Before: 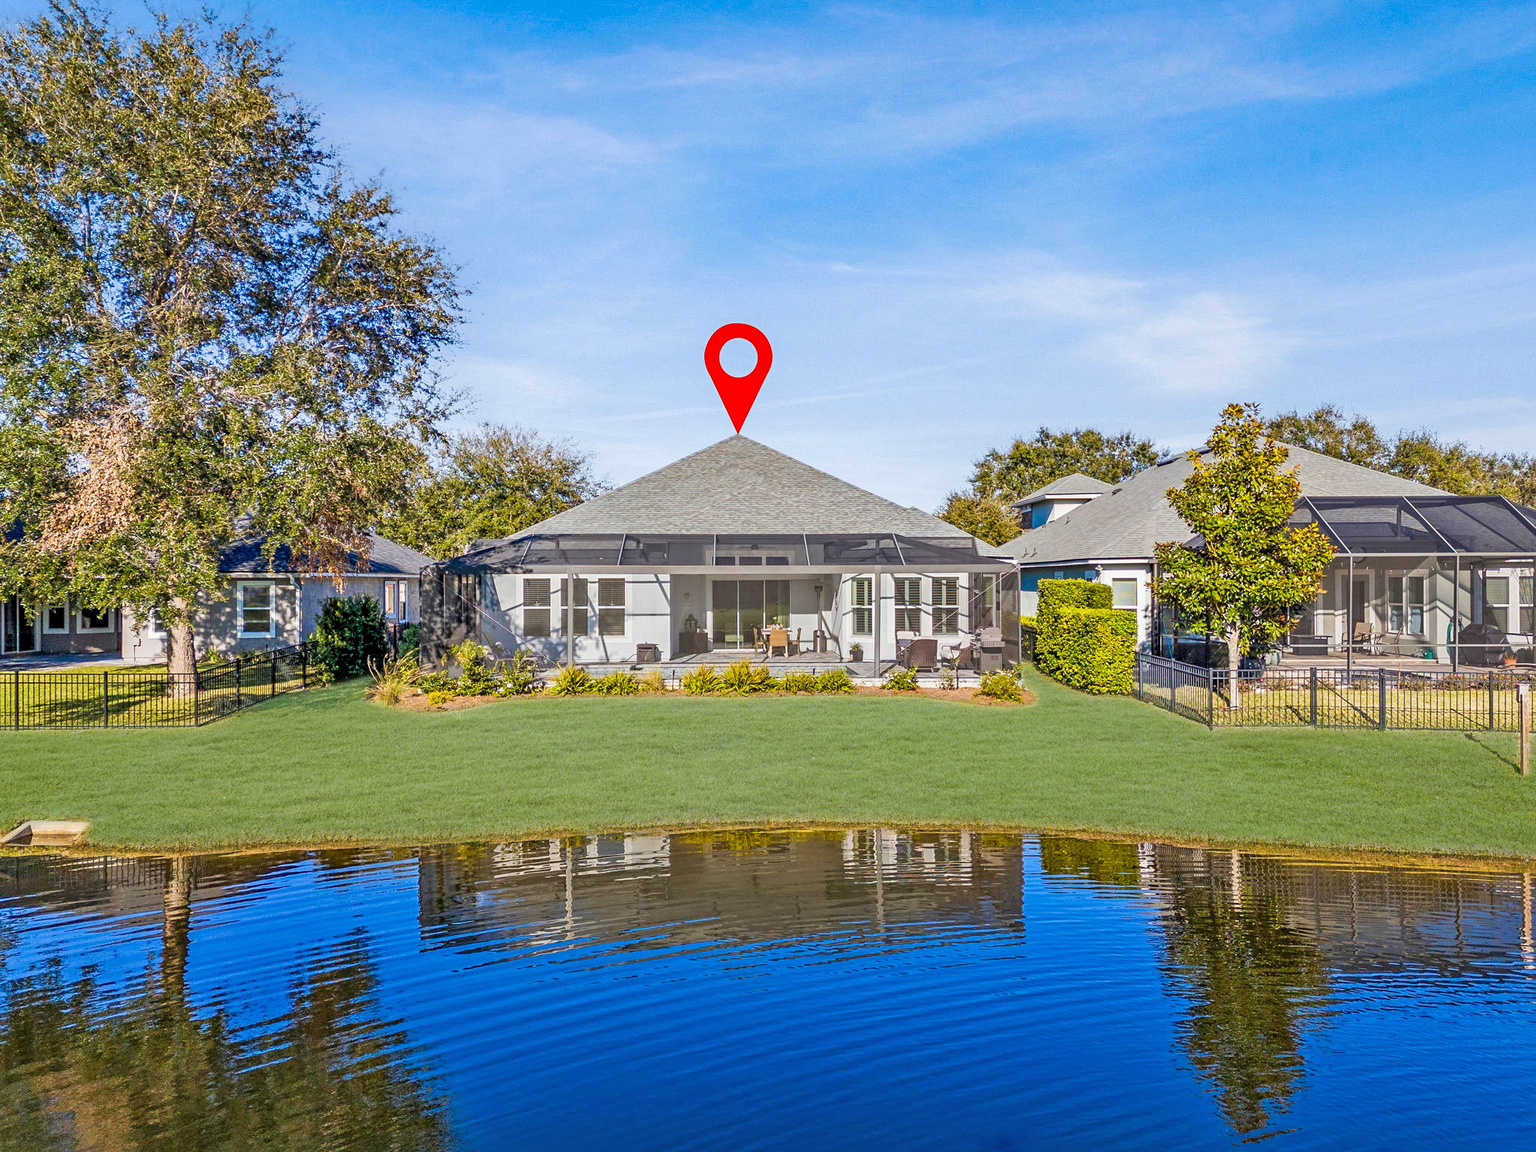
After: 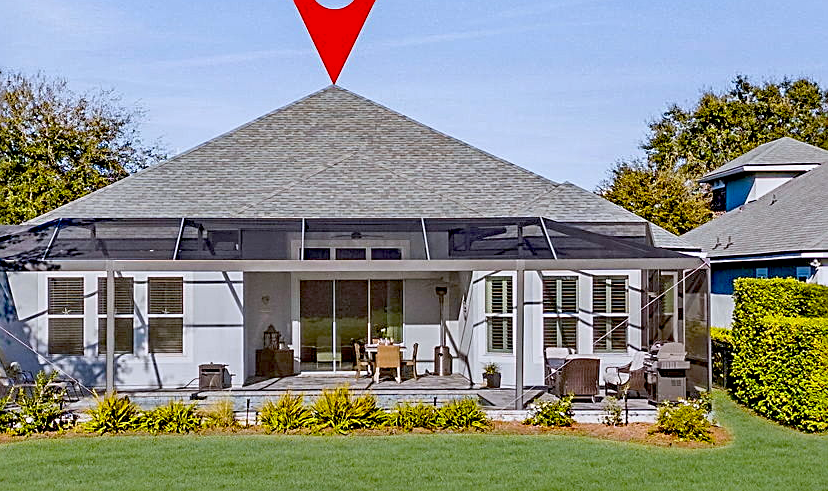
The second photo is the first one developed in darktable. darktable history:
sharpen: on, module defaults
color calibration: illuminant as shot in camera, x 0.358, y 0.373, temperature 4628.91 K
exposure: black level correction 0.046, exposure -0.228 EV, compensate highlight preservation false
crop: left 31.751%, top 32.172%, right 27.8%, bottom 35.83%
